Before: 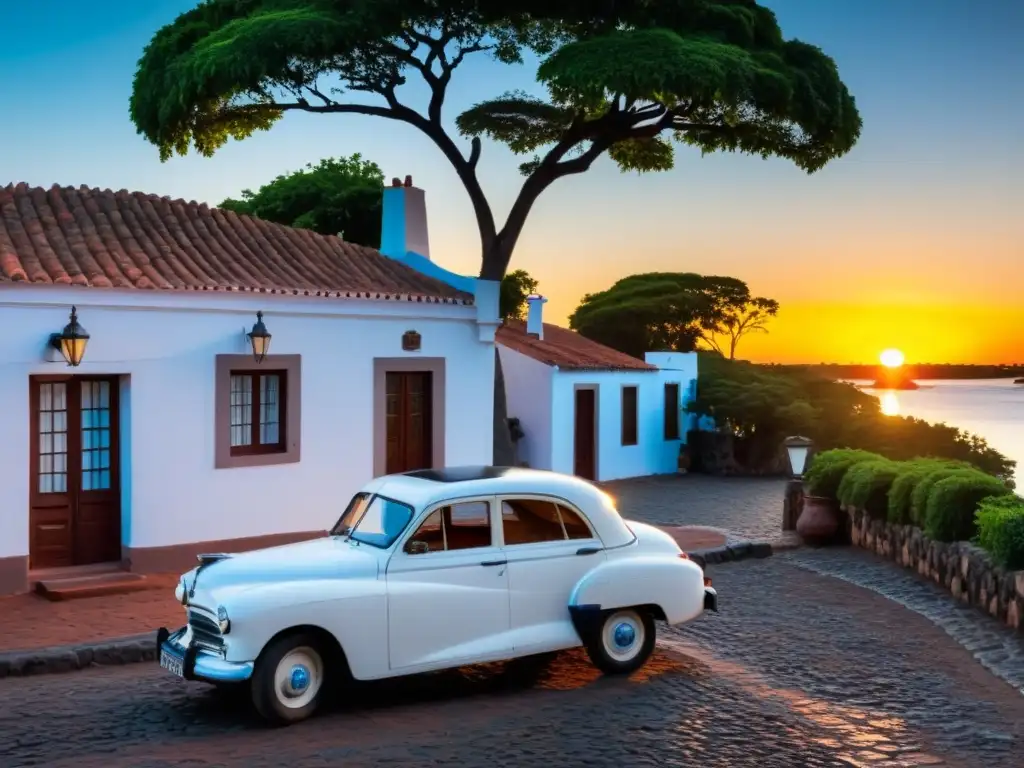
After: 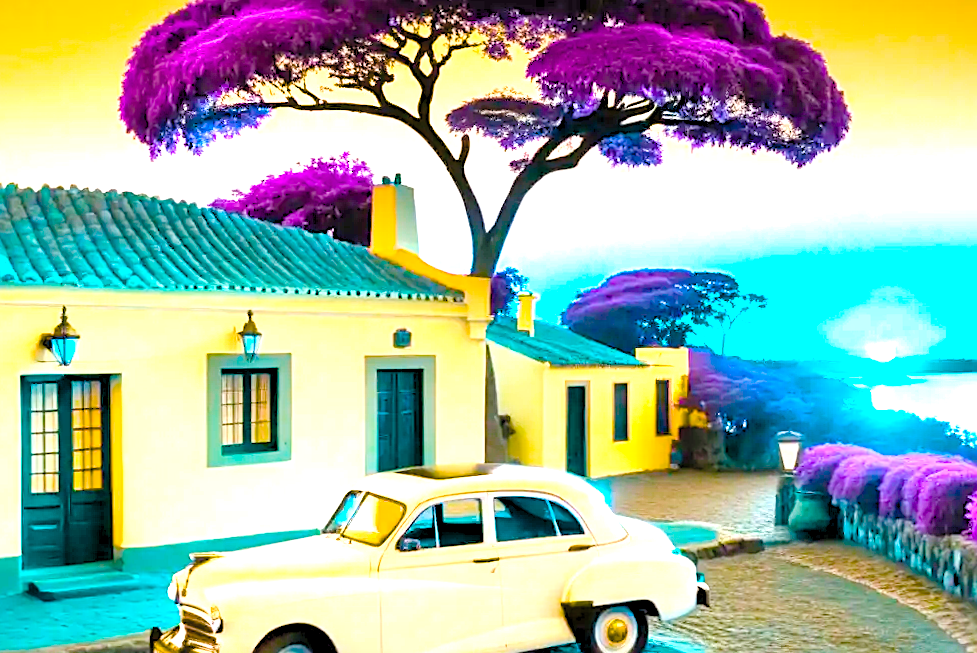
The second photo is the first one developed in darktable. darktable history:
exposure: black level correction 0, exposure 1 EV, compensate highlight preservation false
contrast brightness saturation: contrast 0.047, brightness 0.069, saturation 0.013
levels: levels [0.036, 0.364, 0.827]
color balance rgb: perceptual saturation grading › global saturation 34.783%, perceptual saturation grading › highlights -29.996%, perceptual saturation grading › shadows 35.206%, hue shift 179.76°, global vibrance 49.74%, contrast 0.535%
crop and rotate: angle 0.4°, left 0.435%, right 3.182%, bottom 14.142%
sharpen: on, module defaults
